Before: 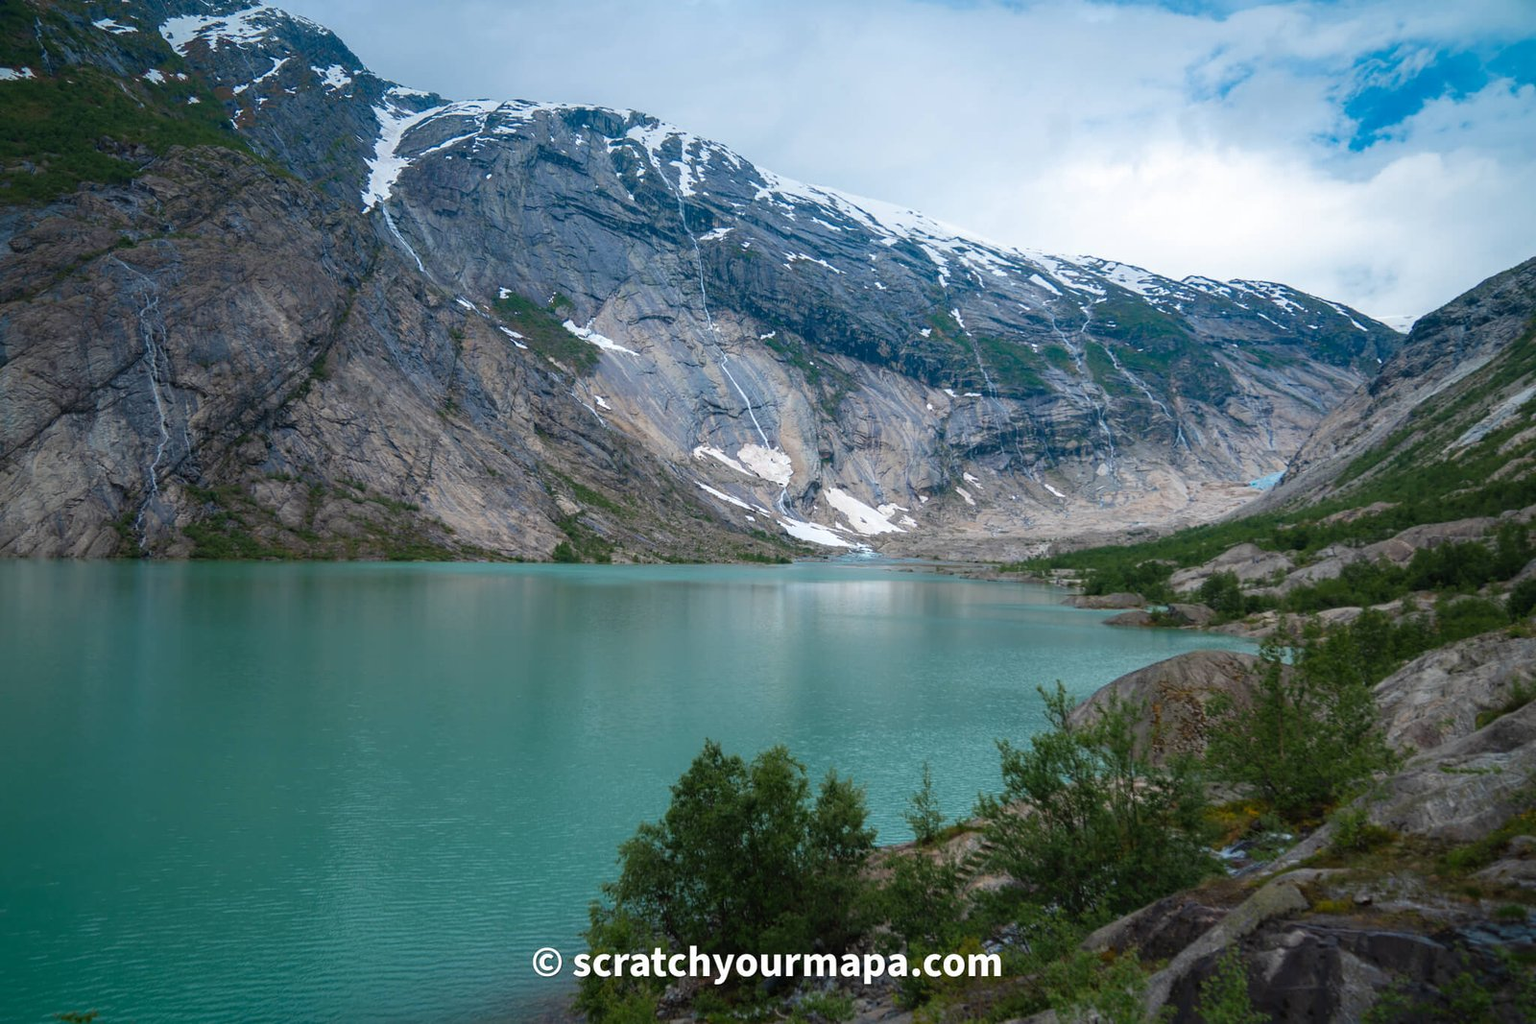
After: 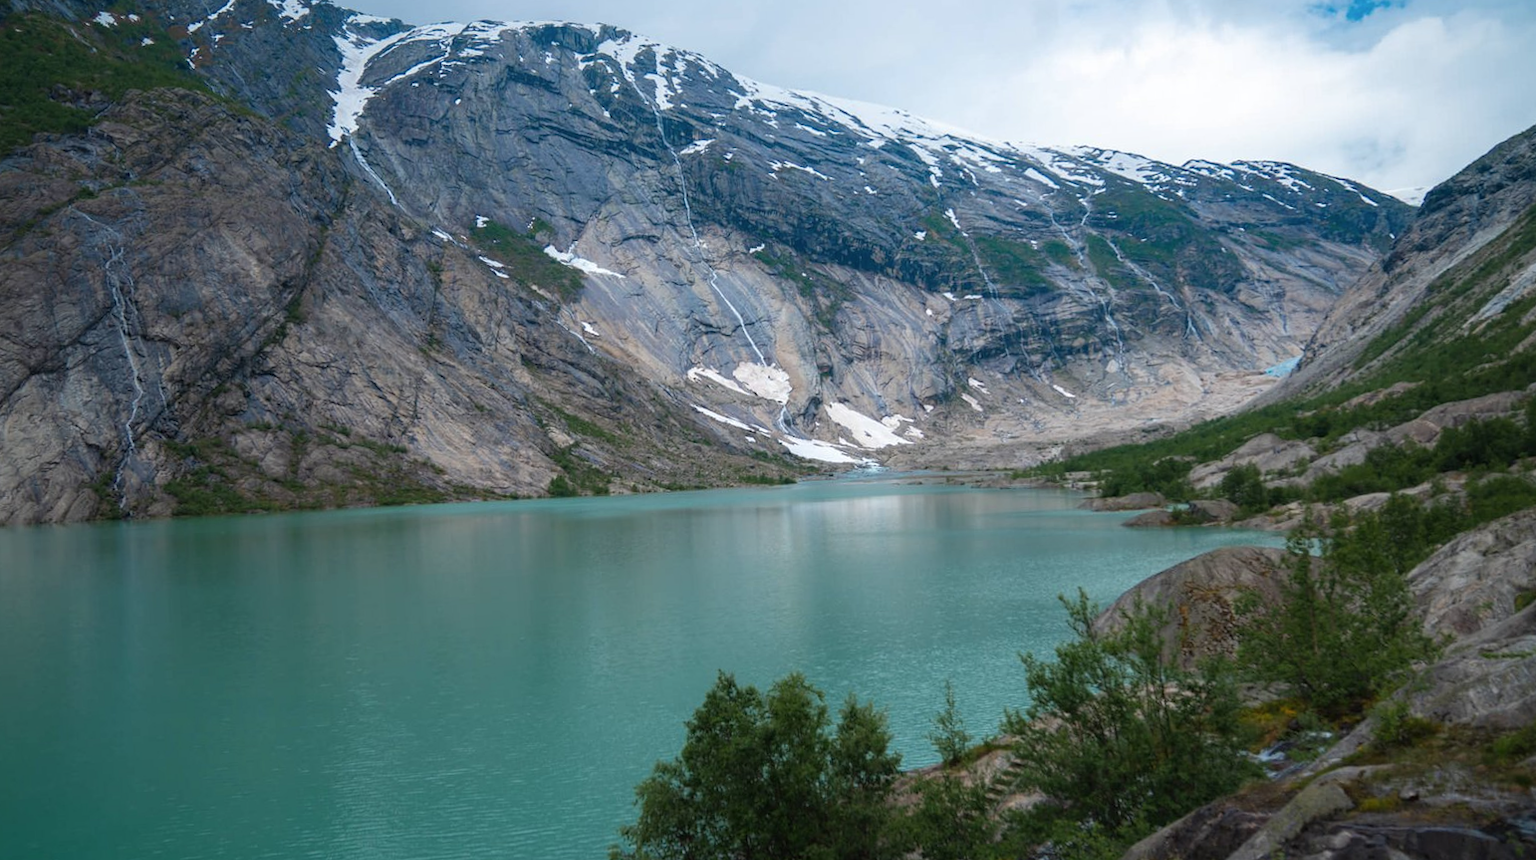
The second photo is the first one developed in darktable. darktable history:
crop and rotate: top 5.609%, bottom 5.609%
contrast brightness saturation: saturation -0.05
rotate and perspective: rotation -3.52°, crop left 0.036, crop right 0.964, crop top 0.081, crop bottom 0.919
